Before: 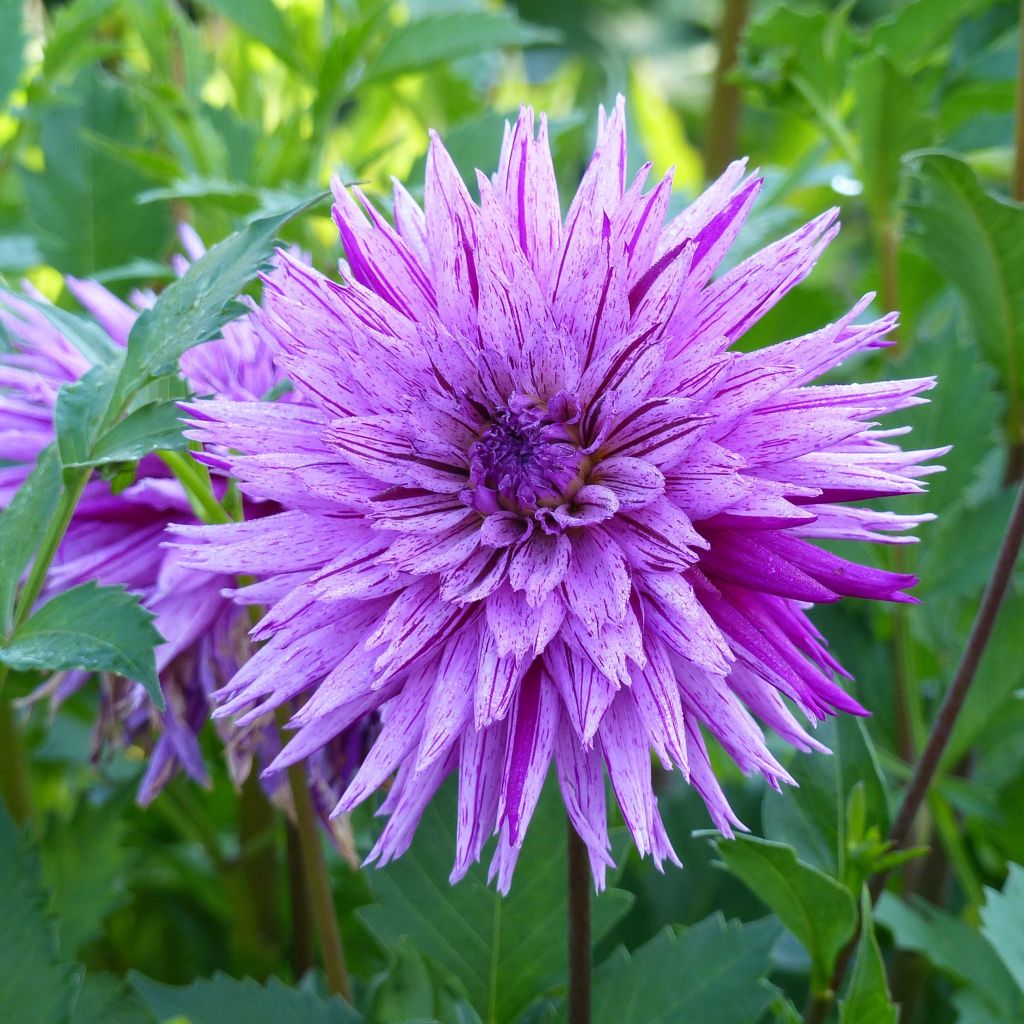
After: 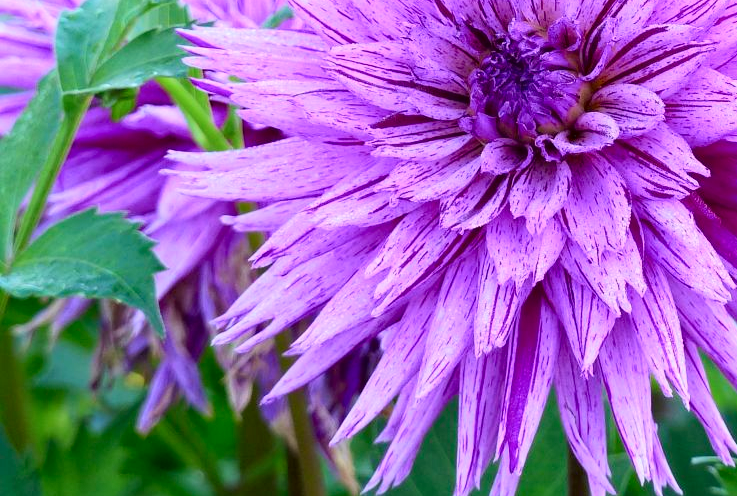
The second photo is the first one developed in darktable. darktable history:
crop: top 36.498%, right 27.964%, bottom 14.995%
tone curve: curves: ch0 [(0, 0.013) (0.054, 0.018) (0.205, 0.191) (0.289, 0.292) (0.39, 0.424) (0.493, 0.551) (0.666, 0.743) (0.795, 0.841) (1, 0.998)]; ch1 [(0, 0) (0.385, 0.343) (0.439, 0.415) (0.494, 0.495) (0.501, 0.501) (0.51, 0.509) (0.54, 0.552) (0.586, 0.614) (0.66, 0.706) (0.783, 0.804) (1, 1)]; ch2 [(0, 0) (0.32, 0.281) (0.403, 0.399) (0.441, 0.428) (0.47, 0.469) (0.498, 0.496) (0.524, 0.538) (0.566, 0.579) (0.633, 0.665) (0.7, 0.711) (1, 1)], color space Lab, independent channels, preserve colors none
